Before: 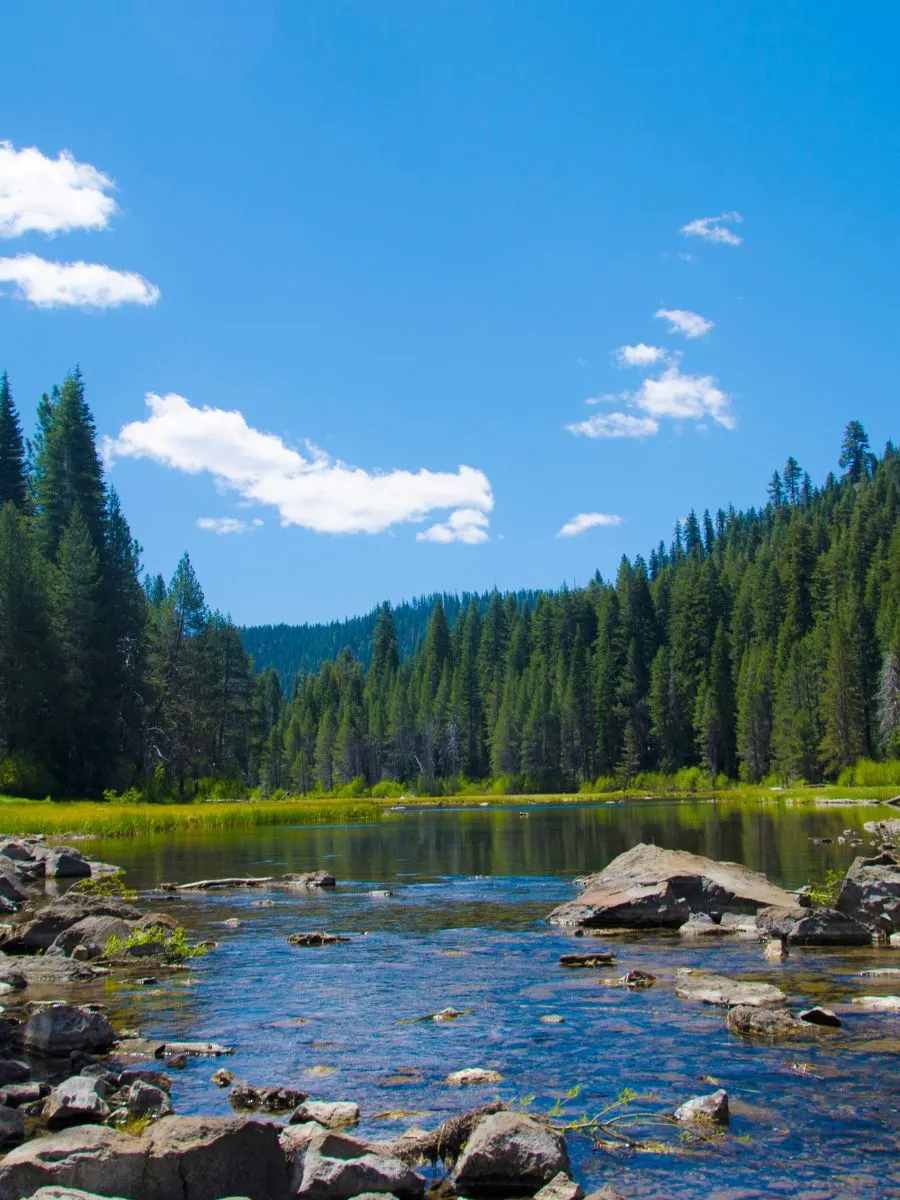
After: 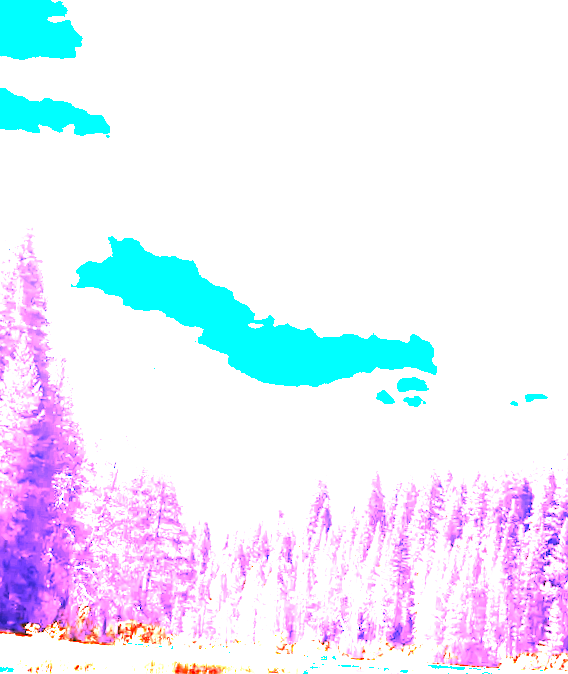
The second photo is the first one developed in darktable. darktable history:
crop and rotate: angle -4.99°, left 2.122%, top 6.945%, right 27.566%, bottom 30.519%
exposure: black level correction 0, exposure 1.7 EV, compensate exposure bias true, compensate highlight preservation false
color zones: curves: ch0 [(0, 0.5) (0.125, 0.4) (0.25, 0.5) (0.375, 0.4) (0.5, 0.4) (0.625, 0.35) (0.75, 0.35) (0.875, 0.5)]; ch1 [(0, 0.35) (0.125, 0.45) (0.25, 0.35) (0.375, 0.35) (0.5, 0.35) (0.625, 0.35) (0.75, 0.45) (0.875, 0.35)]; ch2 [(0, 0.6) (0.125, 0.5) (0.25, 0.5) (0.375, 0.6) (0.5, 0.6) (0.625, 0.5) (0.75, 0.5) (0.875, 0.5)]
white balance: red 8, blue 8
